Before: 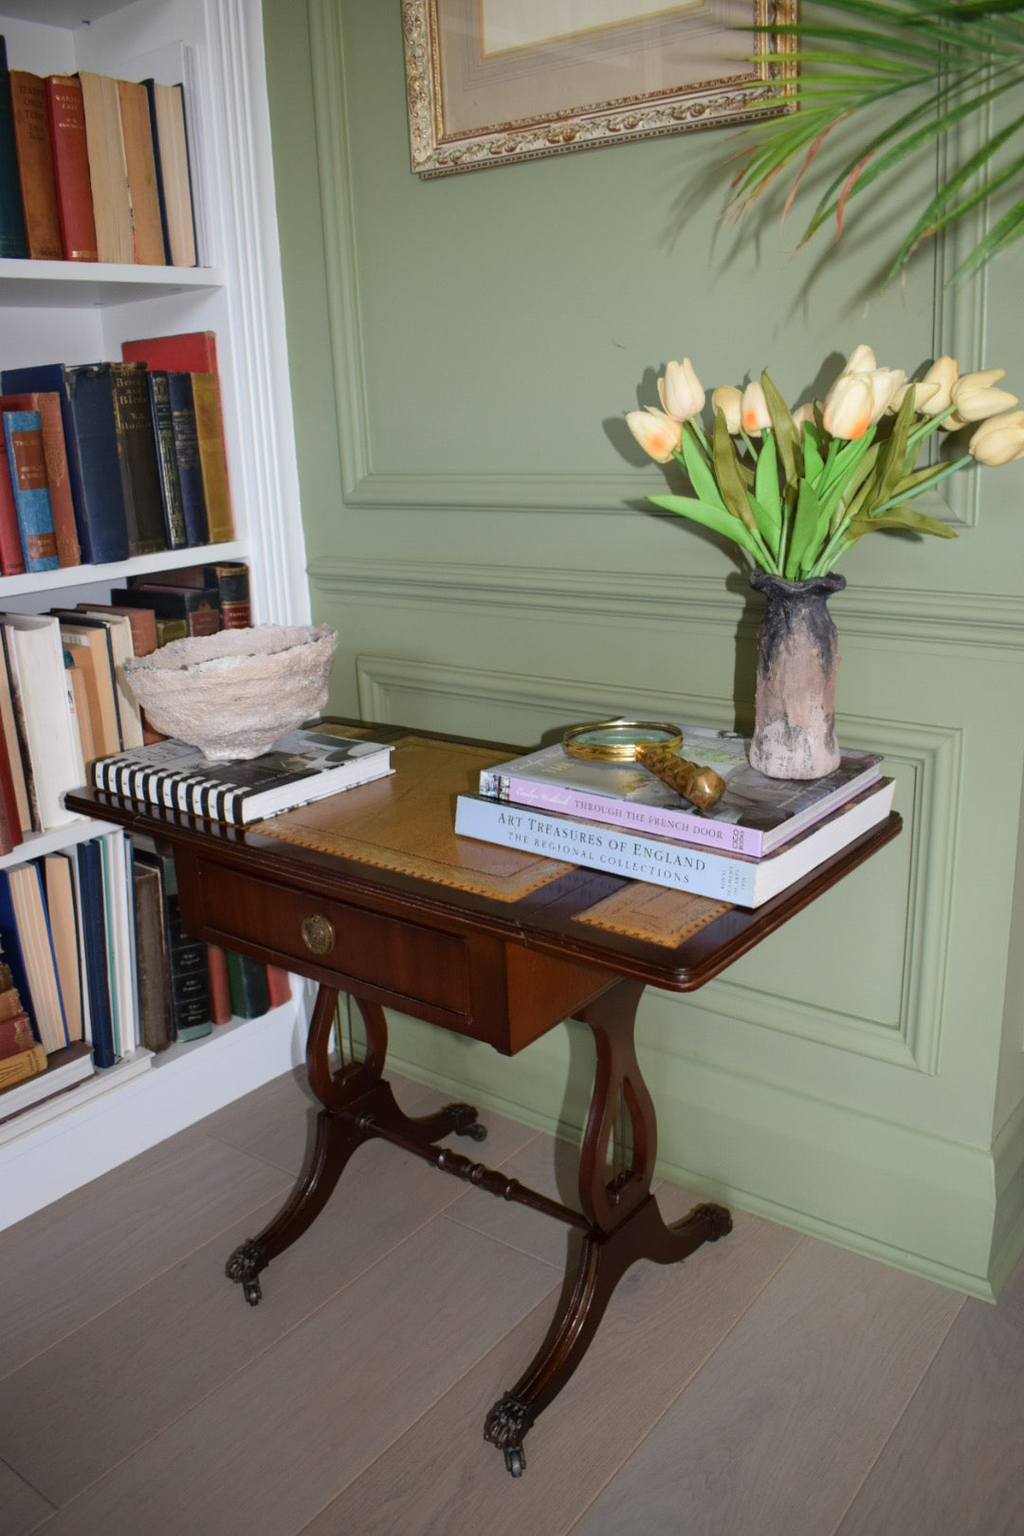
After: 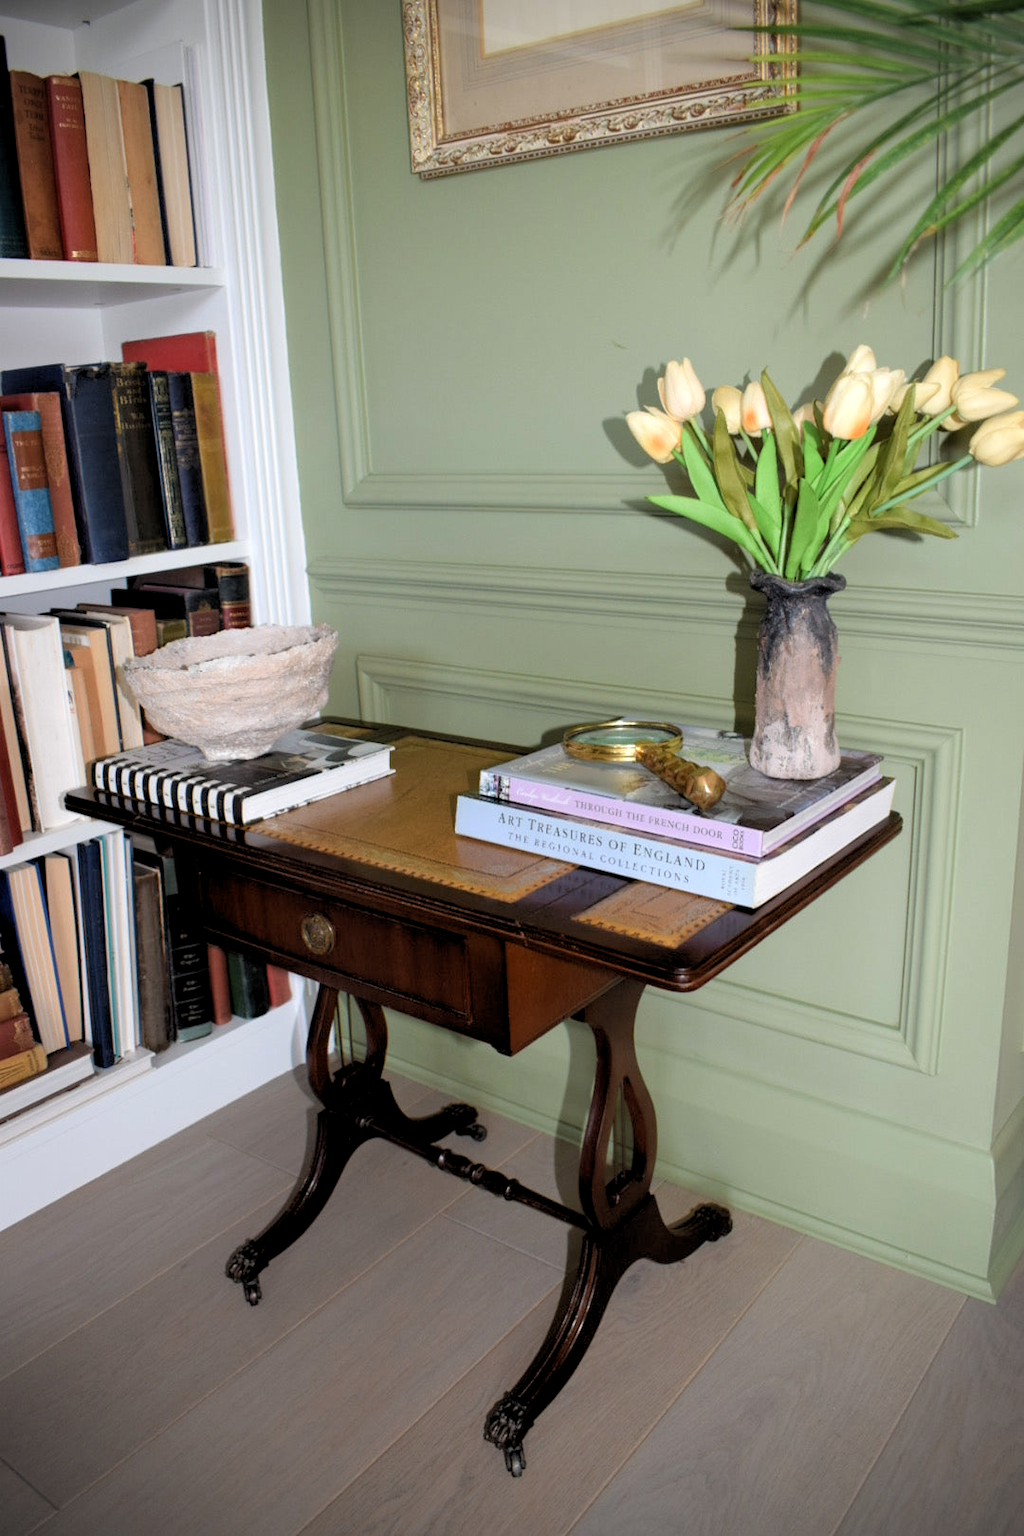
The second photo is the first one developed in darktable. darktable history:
rgb levels: levels [[0.01, 0.419, 0.839], [0, 0.5, 1], [0, 0.5, 1]]
exposure: compensate highlight preservation false
vignetting: fall-off start 91.19%
